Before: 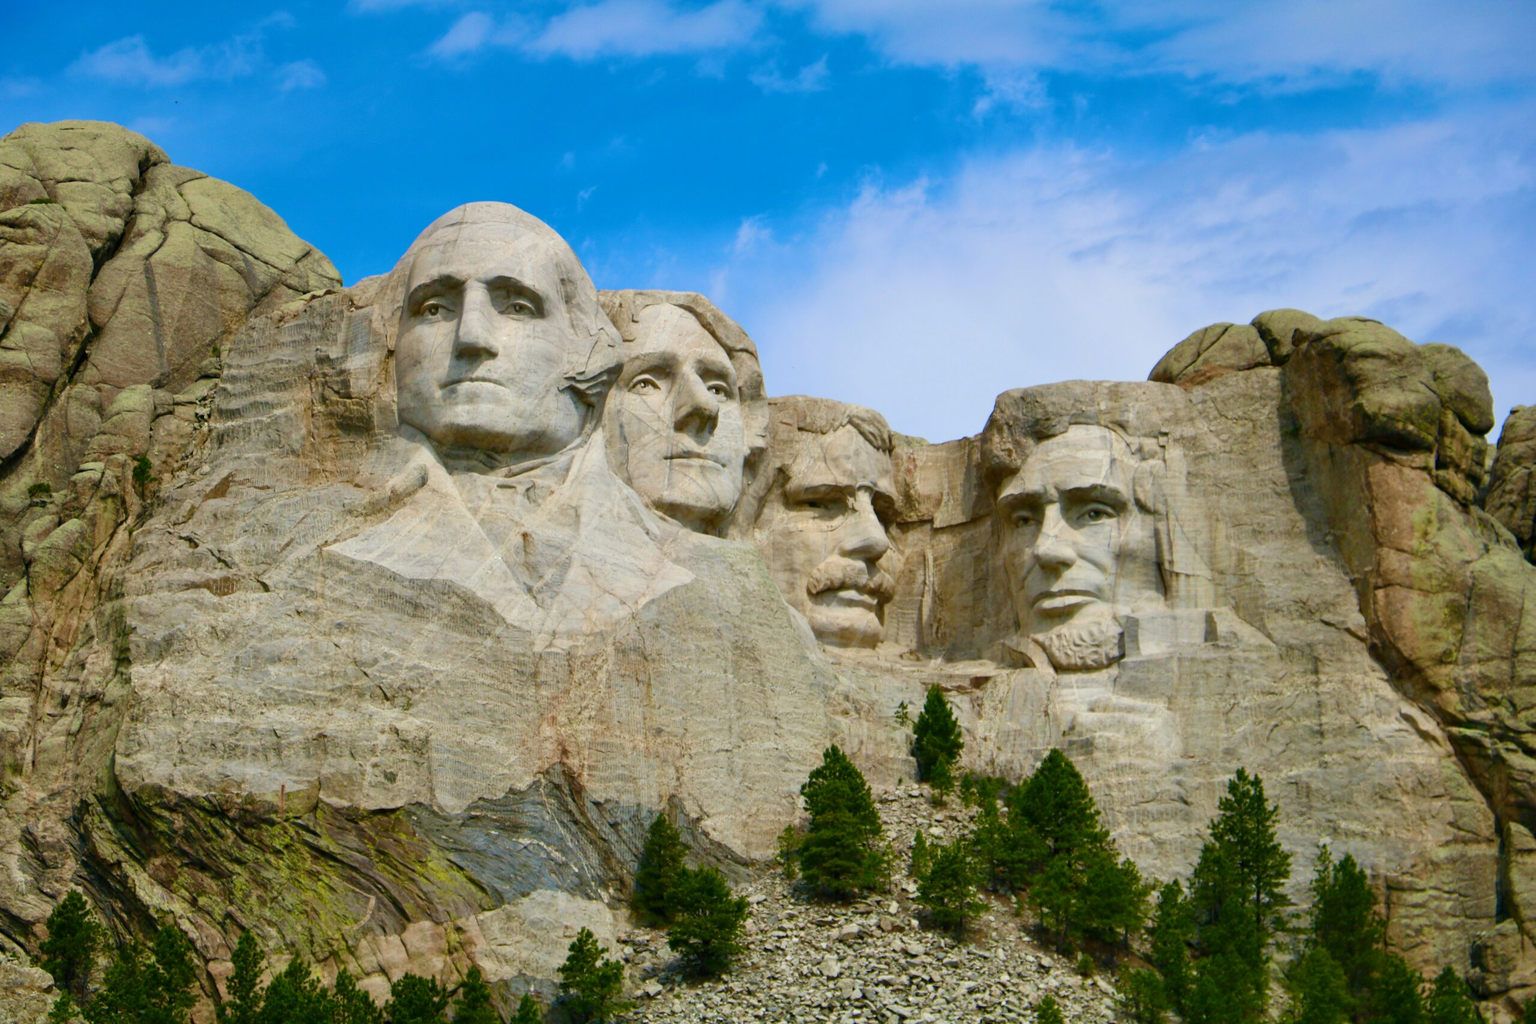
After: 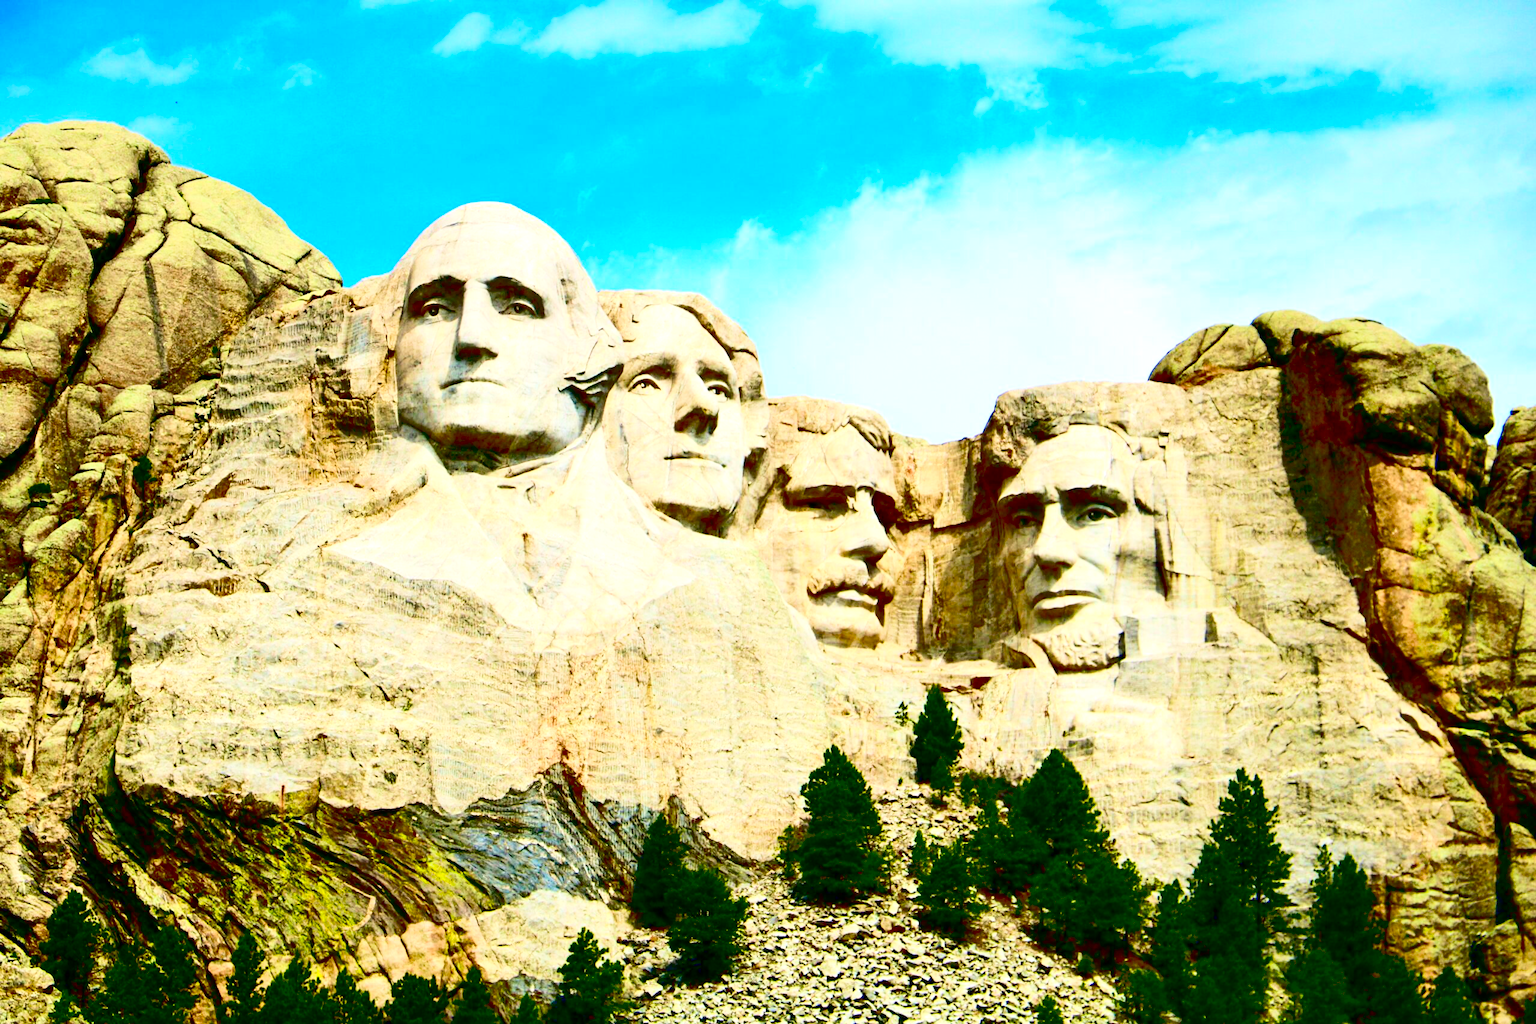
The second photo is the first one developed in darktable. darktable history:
exposure: black level correction 0.035, exposure 0.9 EV, compensate highlight preservation false
velvia: on, module defaults
contrast brightness saturation: contrast 0.4, brightness 0.05, saturation 0.25
